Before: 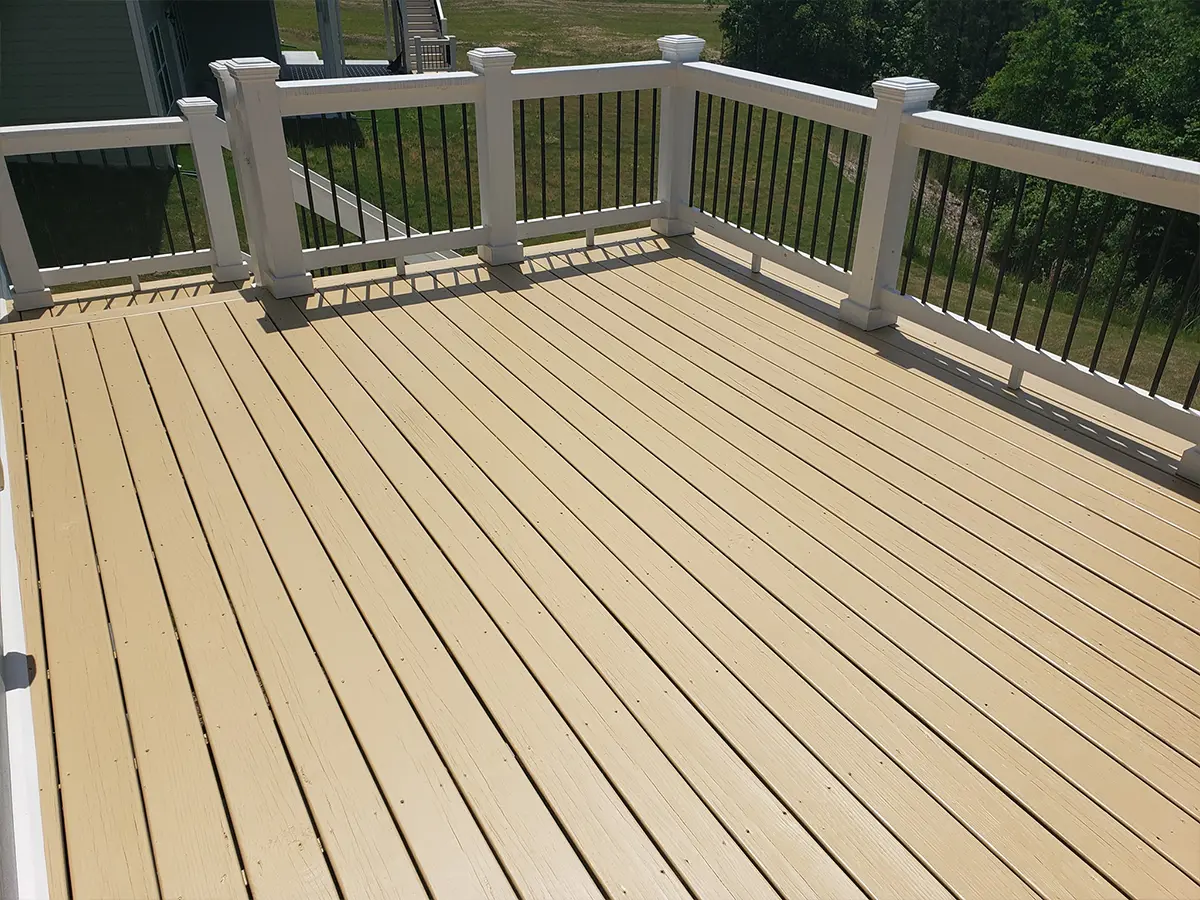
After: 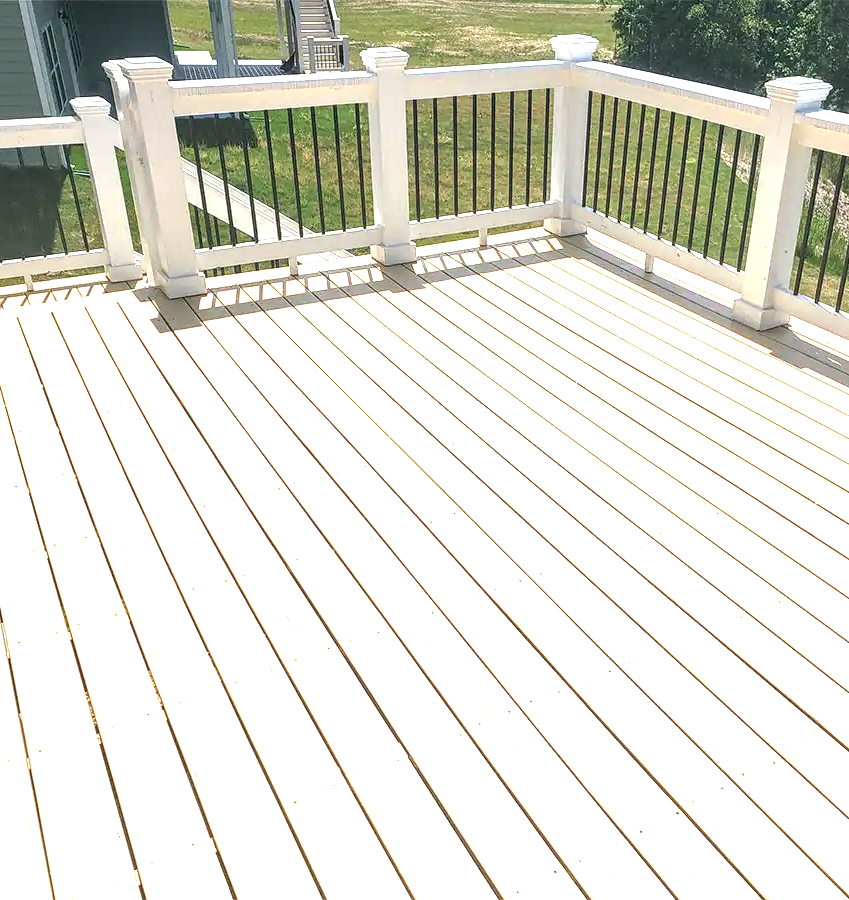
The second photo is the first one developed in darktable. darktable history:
exposure: black level correction 0, exposure 2.09 EV, compensate exposure bias true, compensate highlight preservation false
crop and rotate: left 8.946%, right 20.245%
local contrast: detail 130%
